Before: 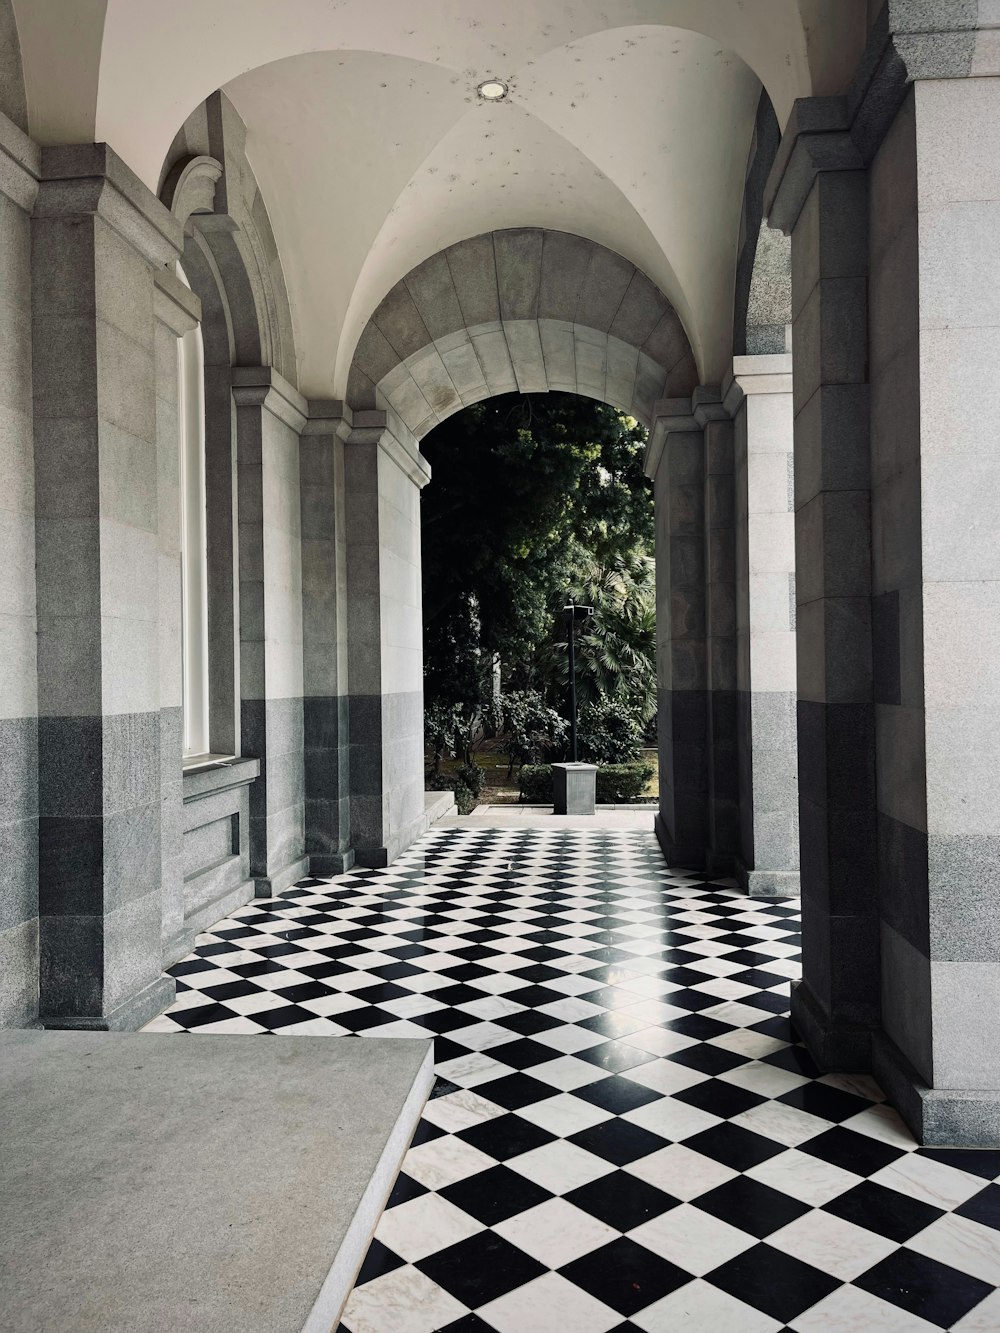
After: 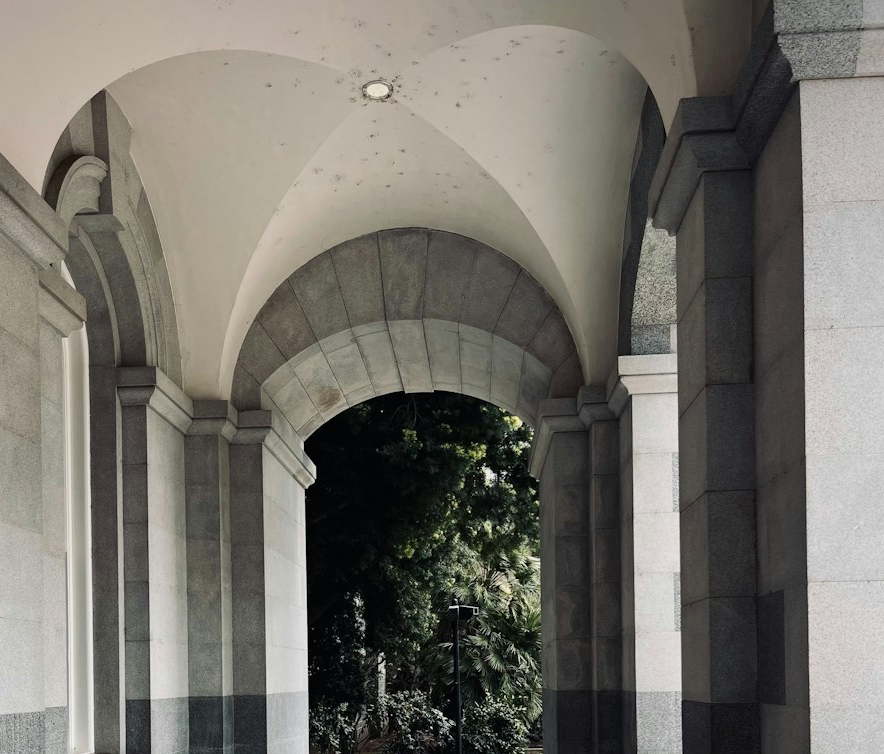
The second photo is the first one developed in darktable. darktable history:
crop and rotate: left 11.57%, bottom 43.43%
